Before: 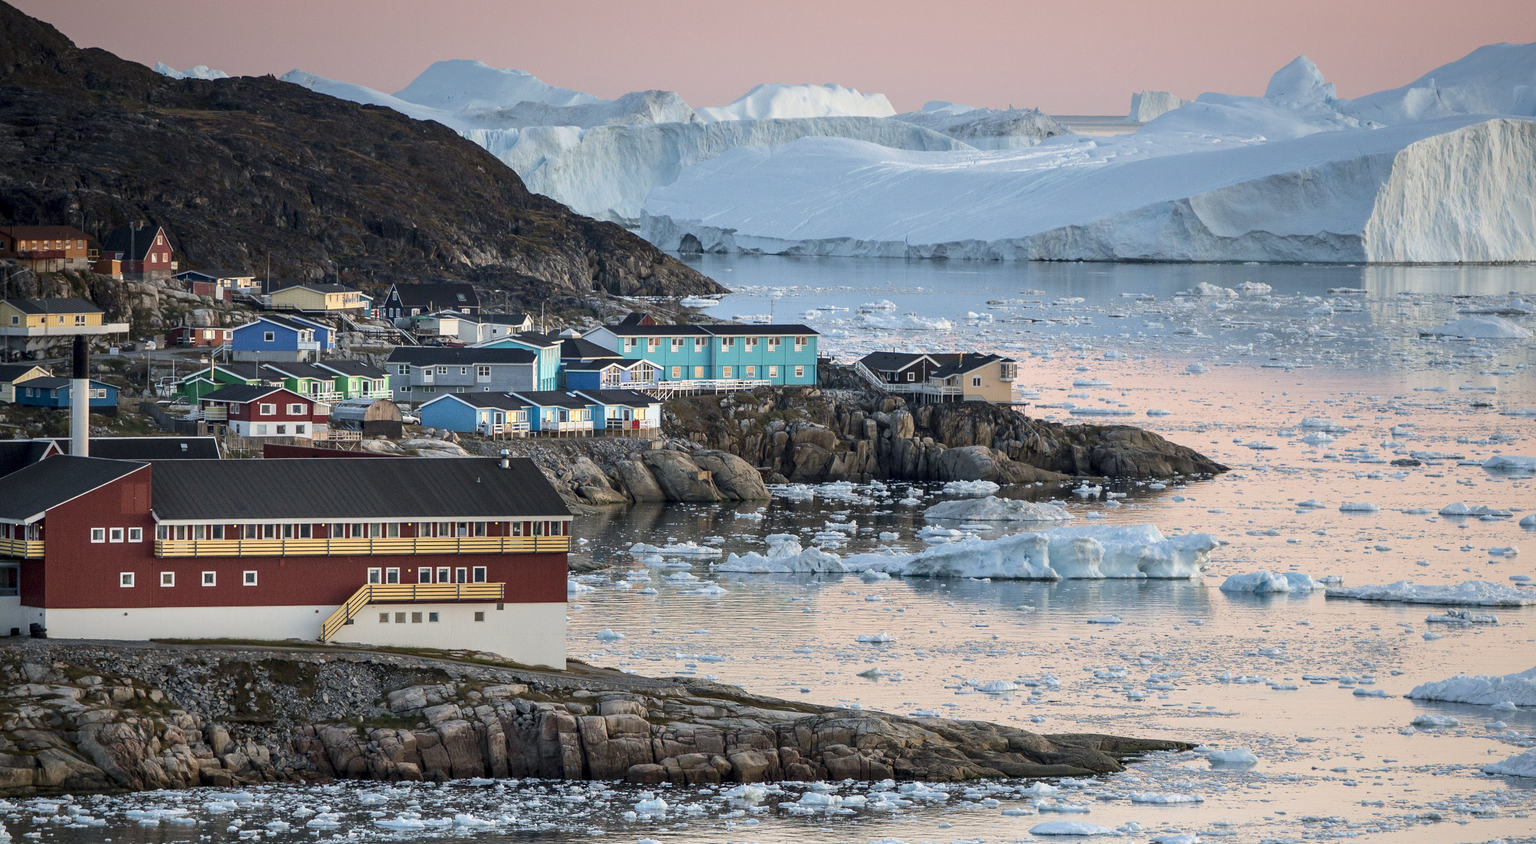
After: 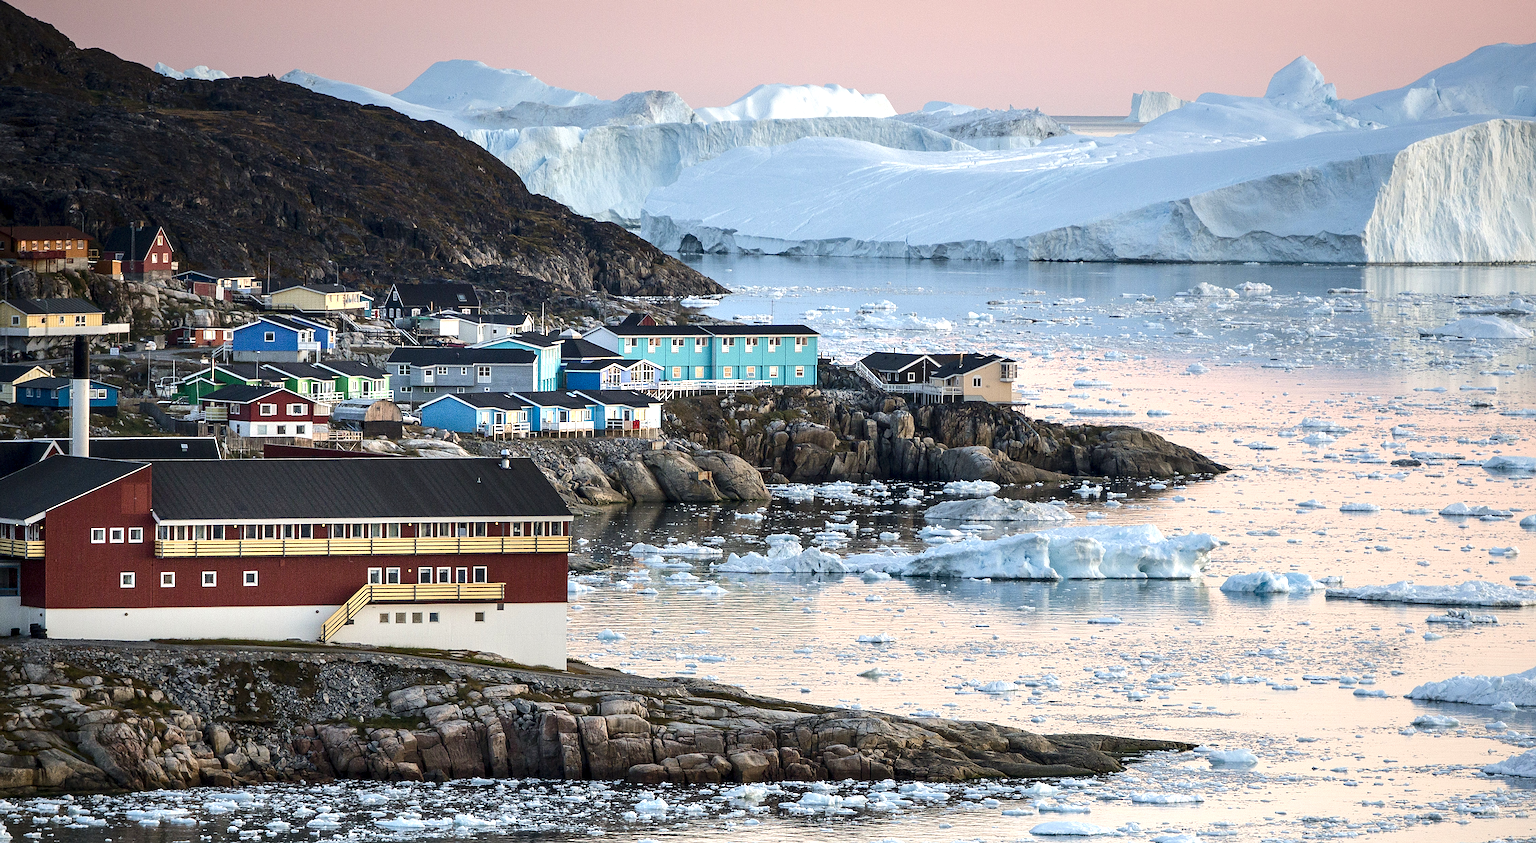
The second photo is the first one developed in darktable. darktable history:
tone equalizer: -8 EV -0.417 EV, -7 EV -0.389 EV, -6 EV -0.333 EV, -5 EV -0.222 EV, -3 EV 0.222 EV, -2 EV 0.333 EV, -1 EV 0.389 EV, +0 EV 0.417 EV, edges refinement/feathering 500, mask exposure compensation -1.57 EV, preserve details no
color balance rgb: linear chroma grading › shadows 32%, linear chroma grading › global chroma -2%, linear chroma grading › mid-tones 4%, perceptual saturation grading › global saturation -2%, perceptual saturation grading › highlights -8%, perceptual saturation grading › mid-tones 8%, perceptual saturation grading › shadows 4%, perceptual brilliance grading › highlights 8%, perceptual brilliance grading › mid-tones 4%, perceptual brilliance grading › shadows 2%, global vibrance 16%, saturation formula JzAzBz (2021)
sharpen: on, module defaults
